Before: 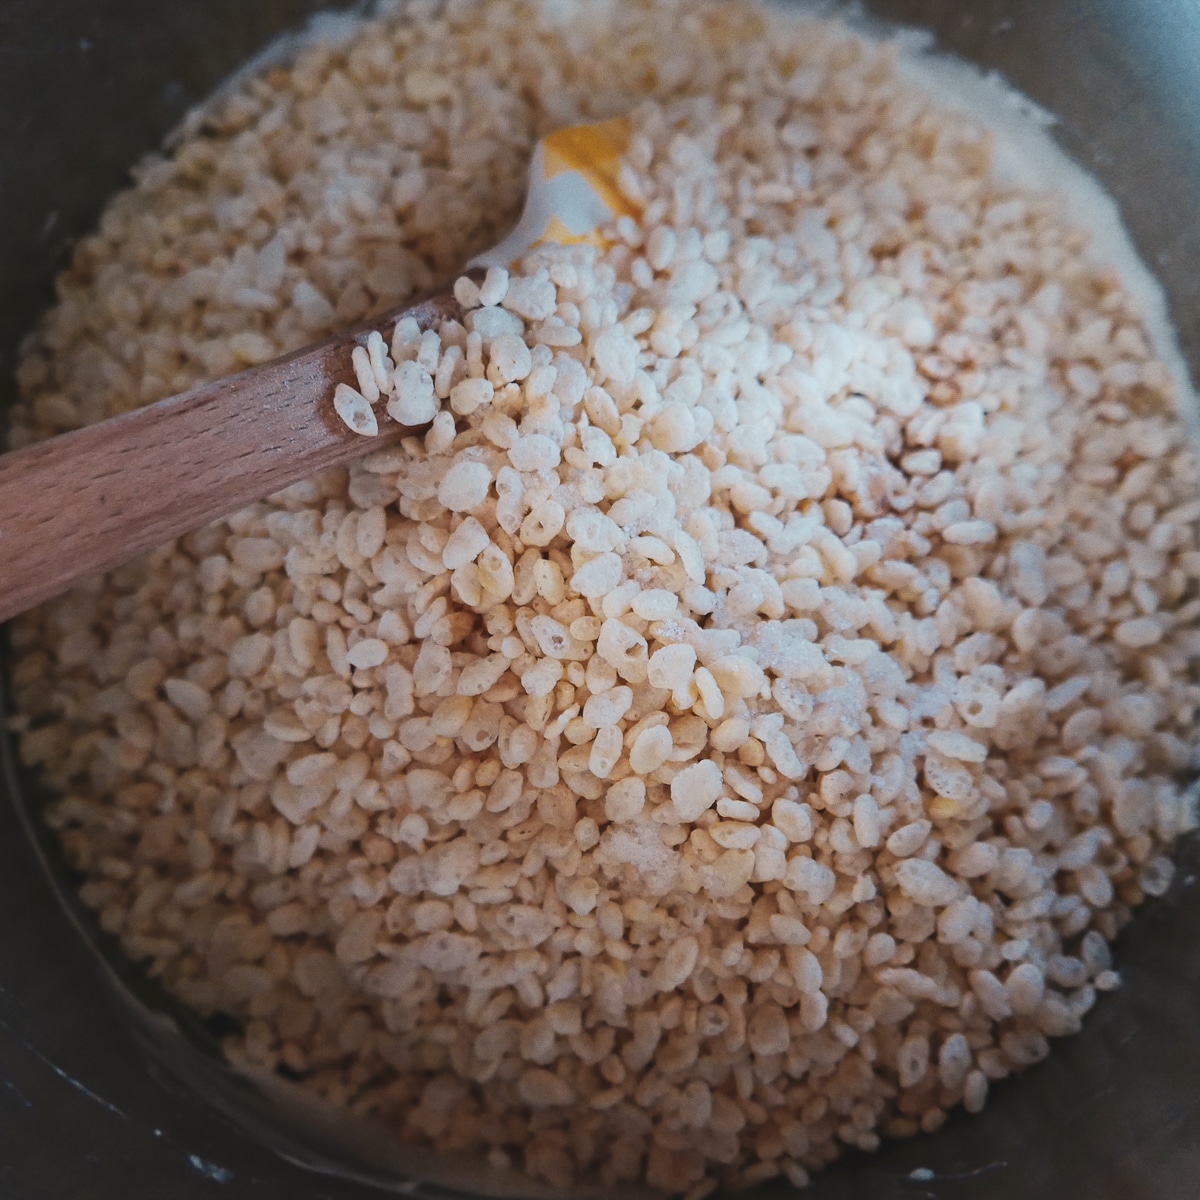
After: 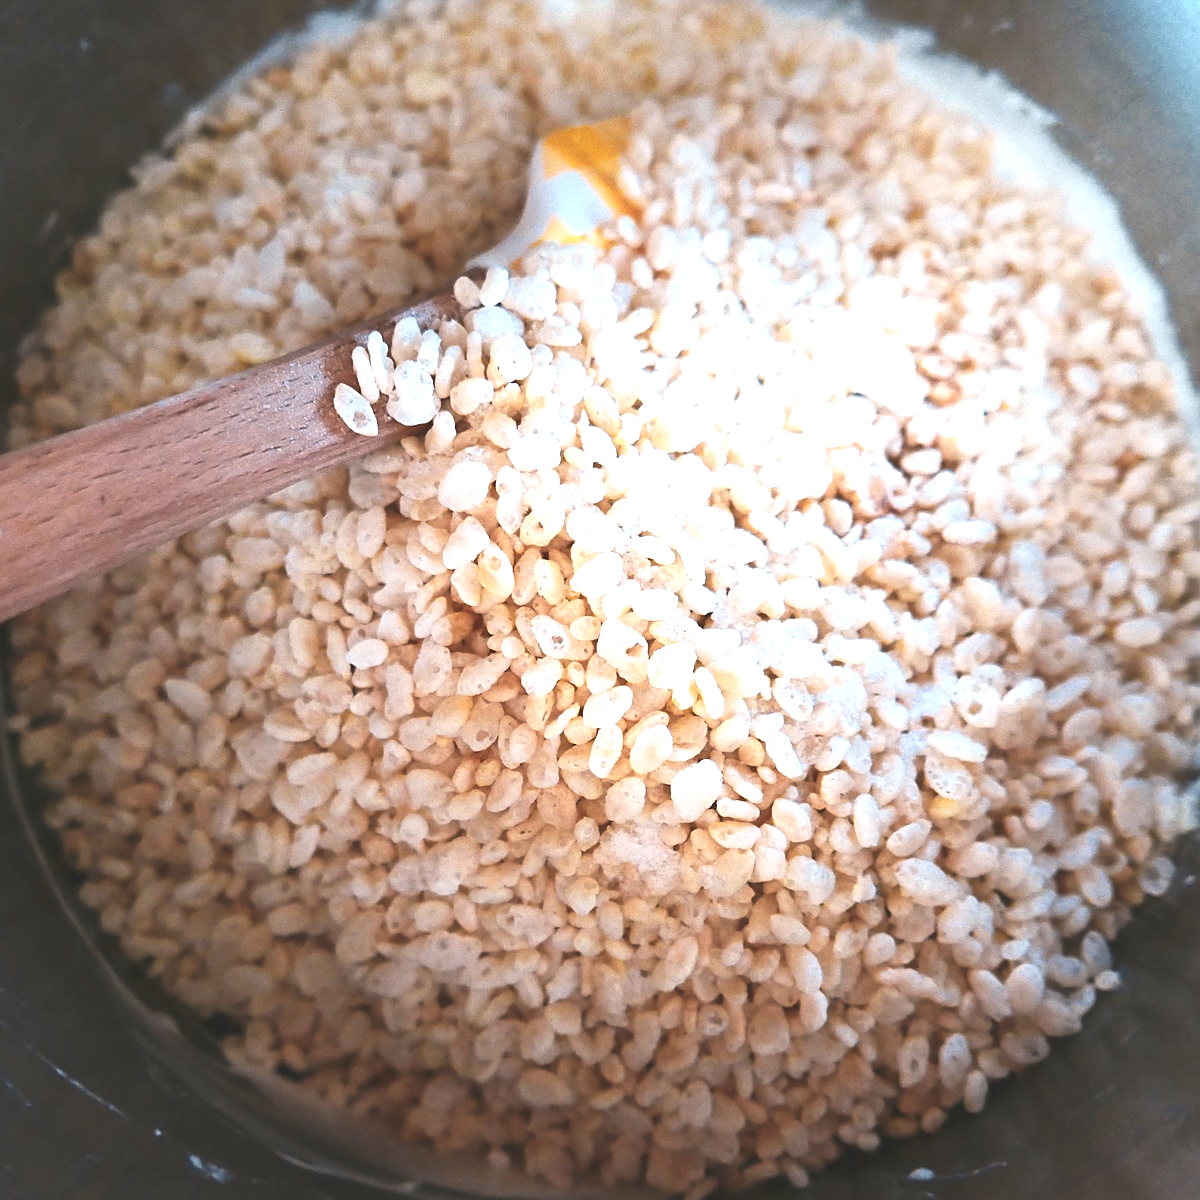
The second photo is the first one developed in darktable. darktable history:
exposure: exposure 1.25 EV, compensate exposure bias true, compensate highlight preservation false
contrast equalizer: octaves 7, y [[0.502, 0.505, 0.512, 0.529, 0.564, 0.588], [0.5 ×6], [0.502, 0.505, 0.512, 0.529, 0.564, 0.588], [0, 0.001, 0.001, 0.004, 0.008, 0.011], [0, 0.001, 0.001, 0.004, 0.008, 0.011]], mix -1
sharpen: on, module defaults
